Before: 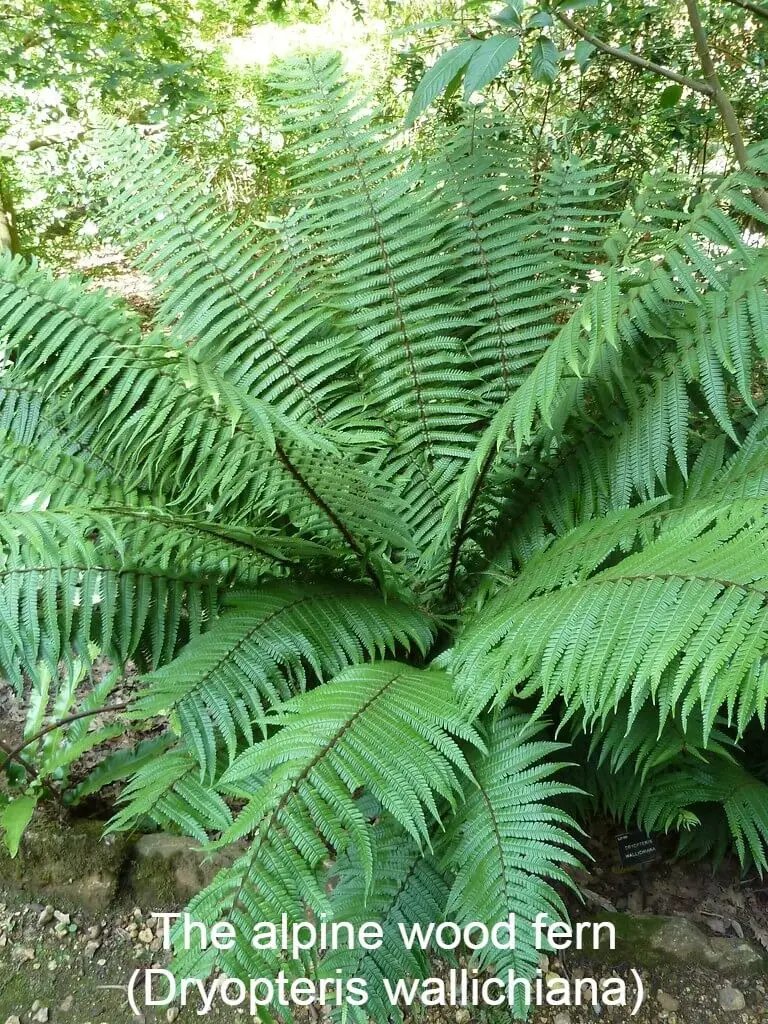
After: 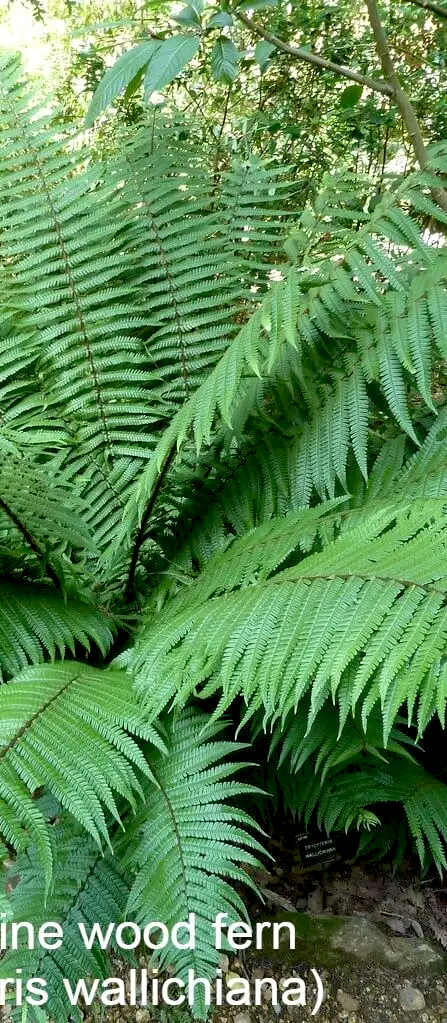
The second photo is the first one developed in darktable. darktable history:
crop: left 41.699%
levels: levels [0, 0.492, 0.984]
exposure: black level correction 0.01, exposure 0.008 EV, compensate highlight preservation false
